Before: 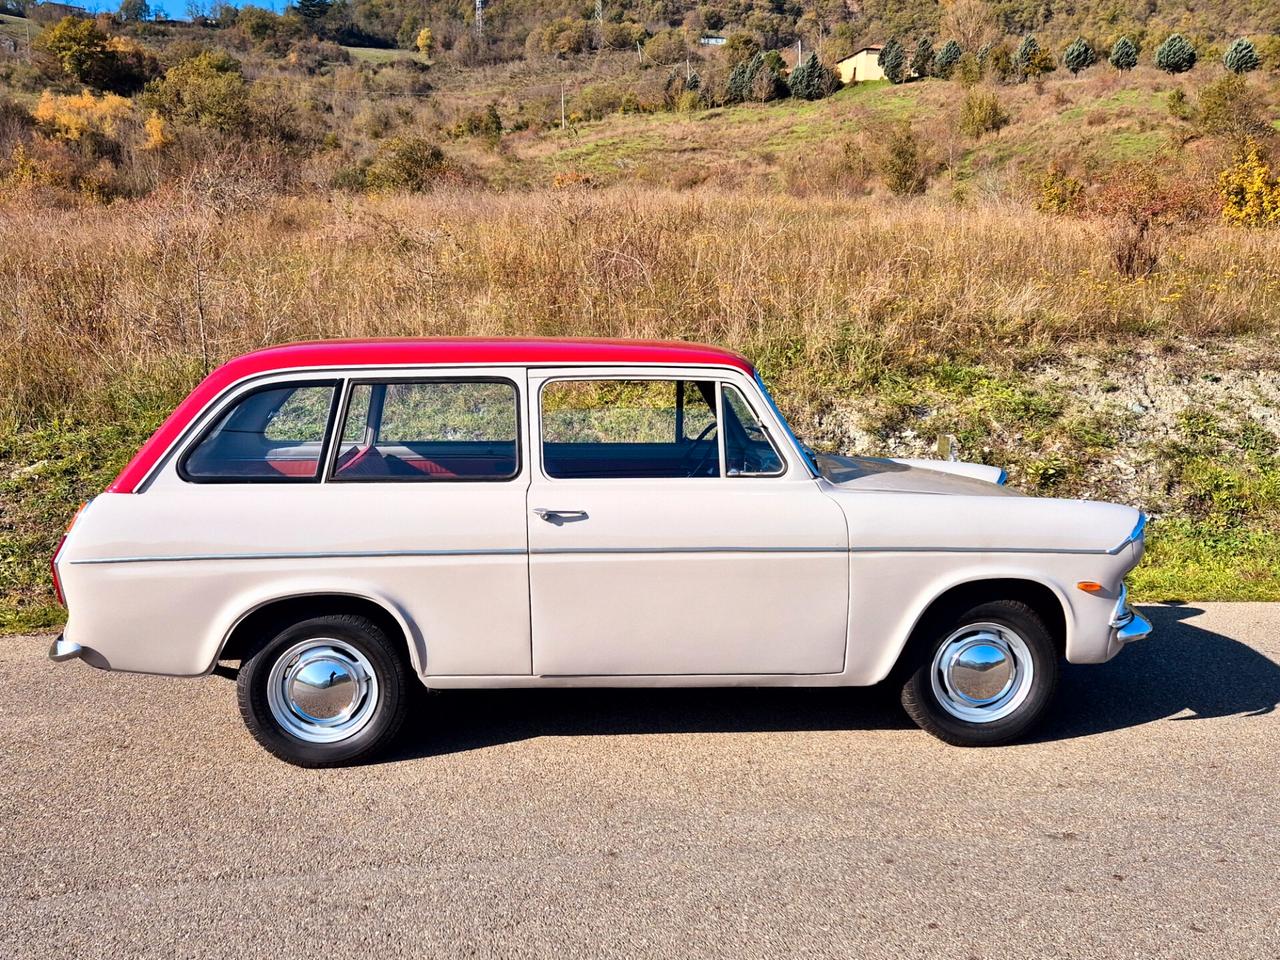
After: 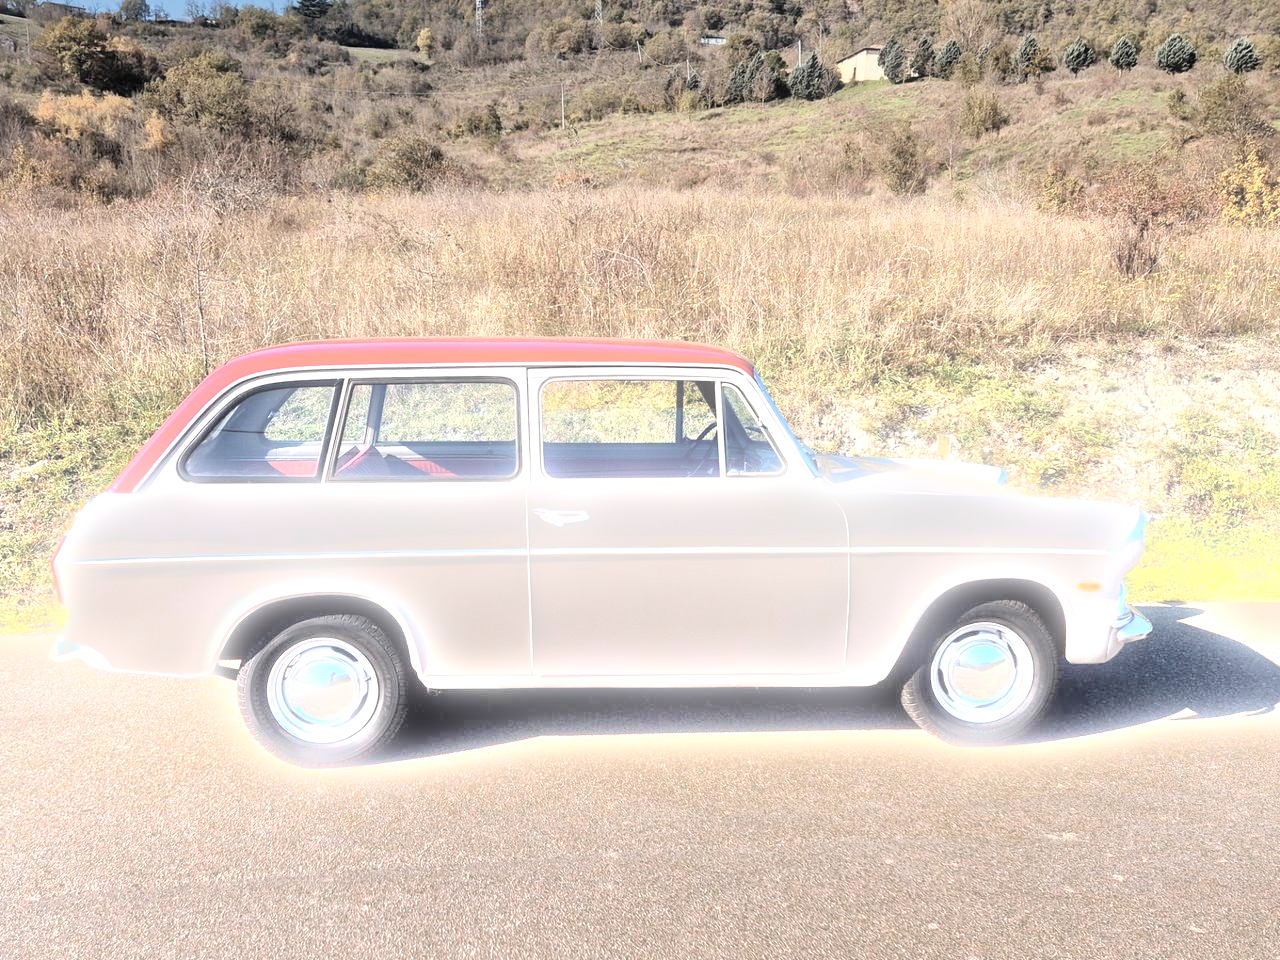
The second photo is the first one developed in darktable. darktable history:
contrast brightness saturation: brightness 0.18, saturation -0.5
graduated density: density -3.9 EV
bloom: size 5%, threshold 95%, strength 15%
